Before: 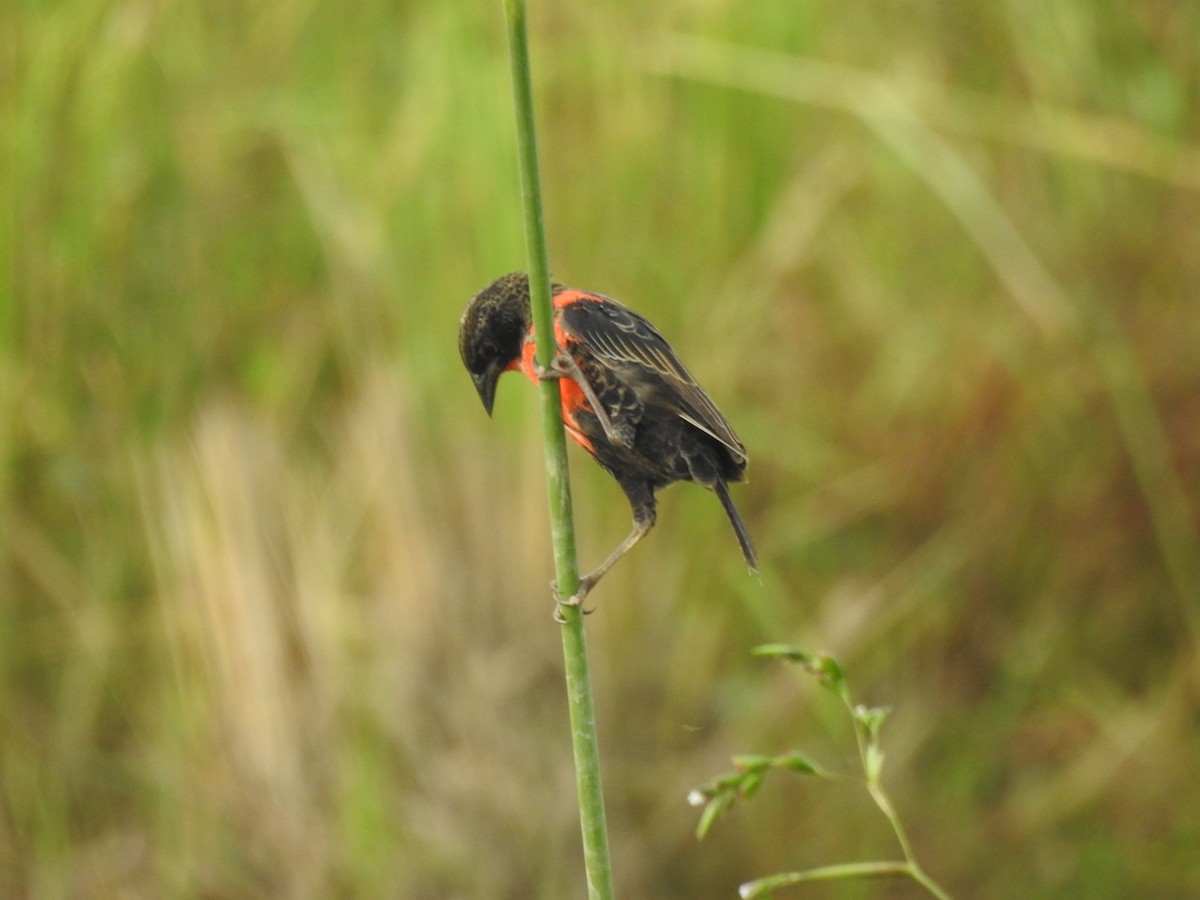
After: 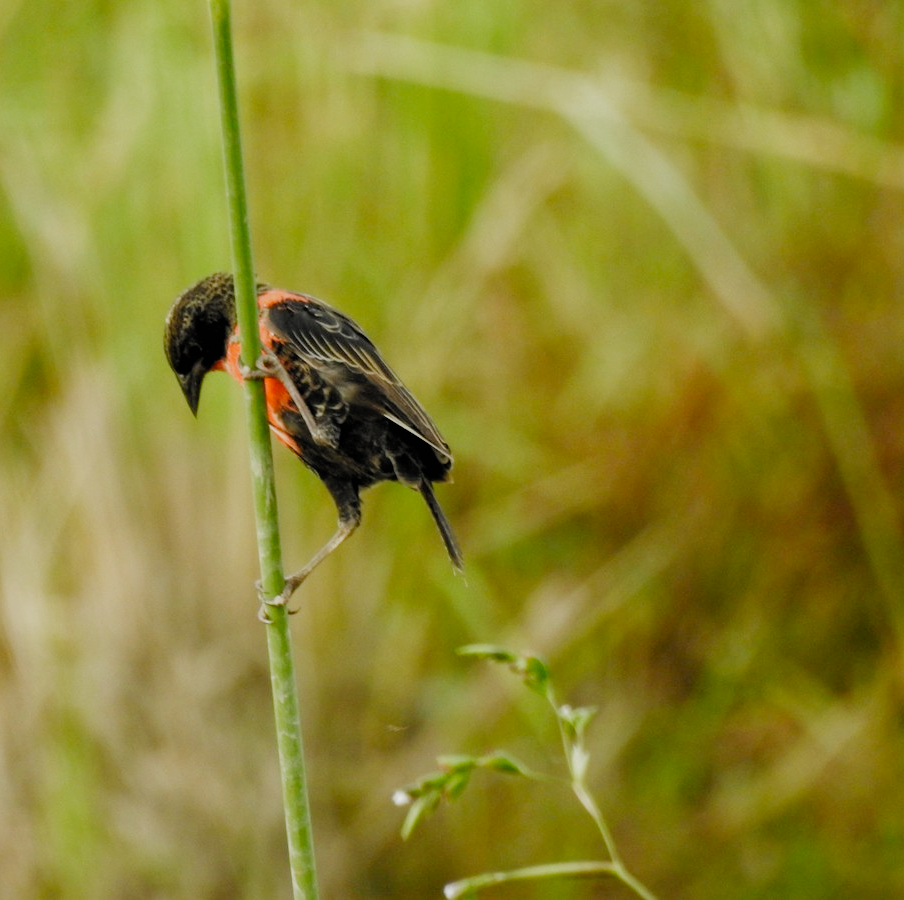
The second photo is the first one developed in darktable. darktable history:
filmic rgb: black relative exposure -3.69 EV, white relative exposure 2.75 EV, dynamic range scaling -4.62%, hardness 3.03, preserve chrominance no, color science v5 (2021), contrast in shadows safe, contrast in highlights safe
crop and rotate: left 24.625%
